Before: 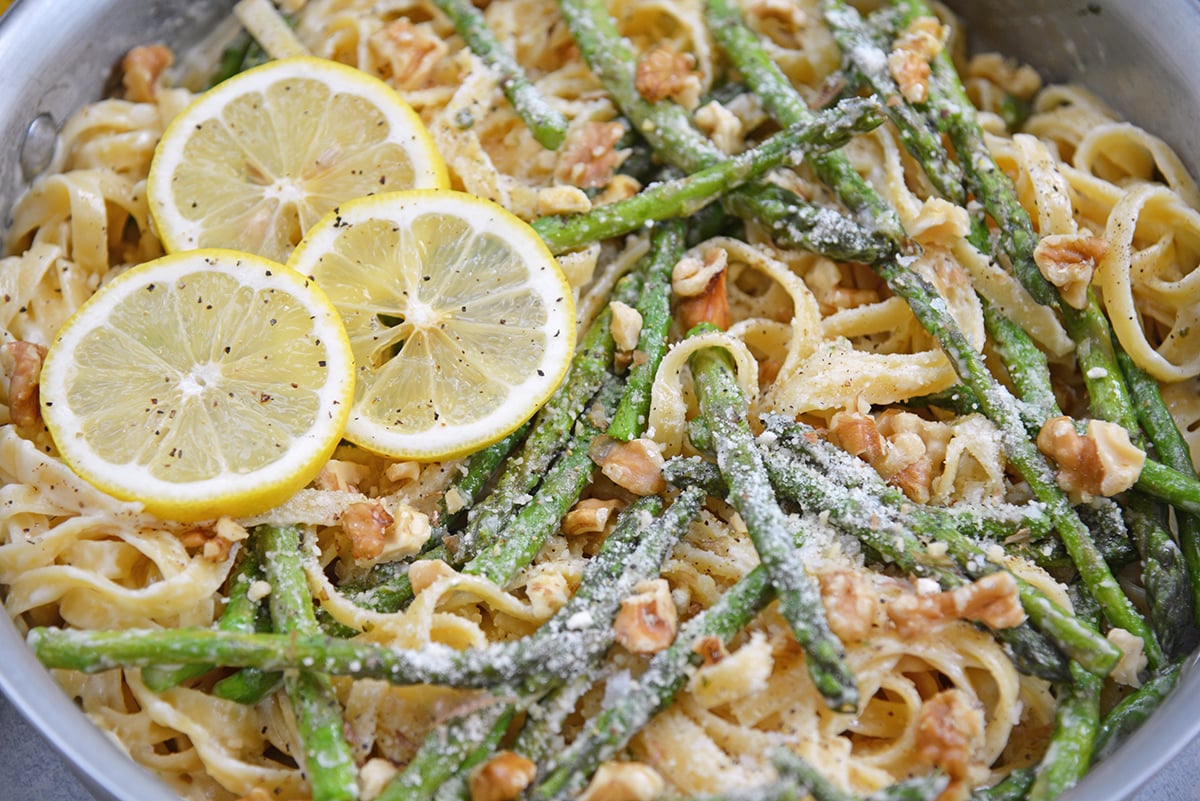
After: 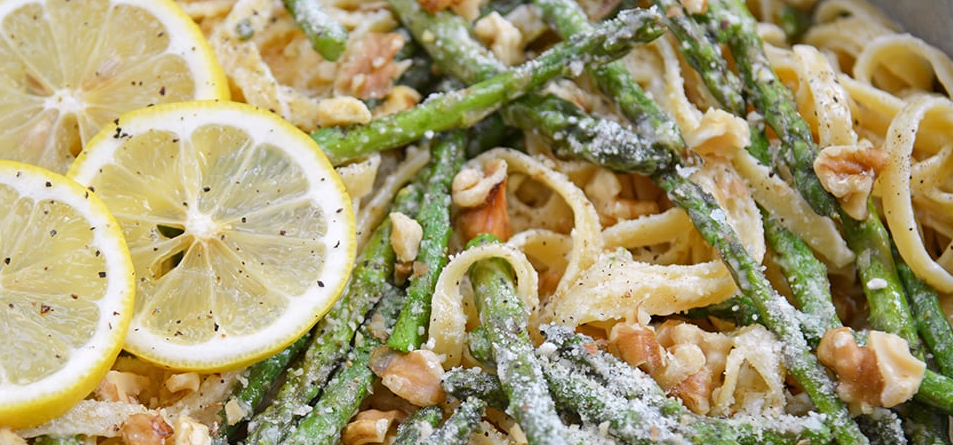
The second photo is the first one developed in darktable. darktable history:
exposure: black level correction 0.002, compensate highlight preservation false
tone equalizer: edges refinement/feathering 500, mask exposure compensation -1.57 EV, preserve details no
crop: left 18.352%, top 11.116%, right 2.22%, bottom 33.255%
